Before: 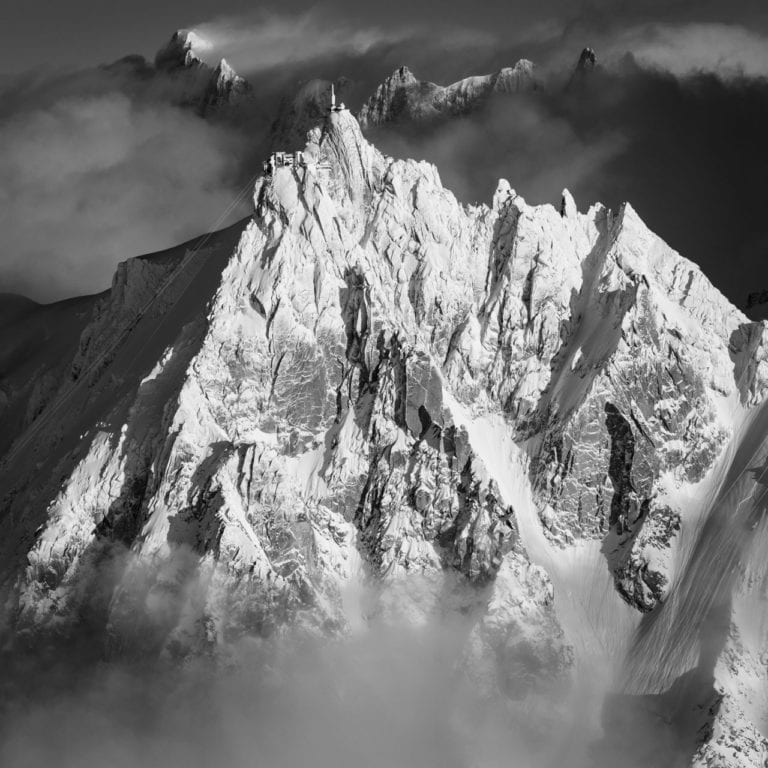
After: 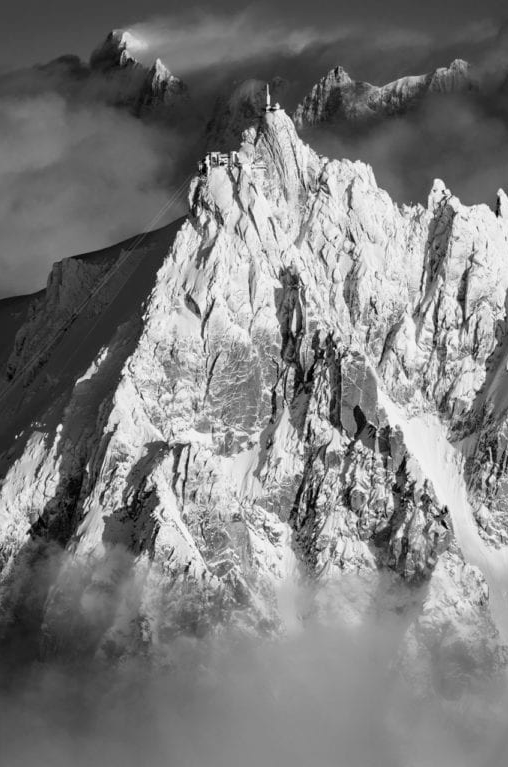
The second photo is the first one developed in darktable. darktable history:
crop and rotate: left 8.55%, right 25.192%
